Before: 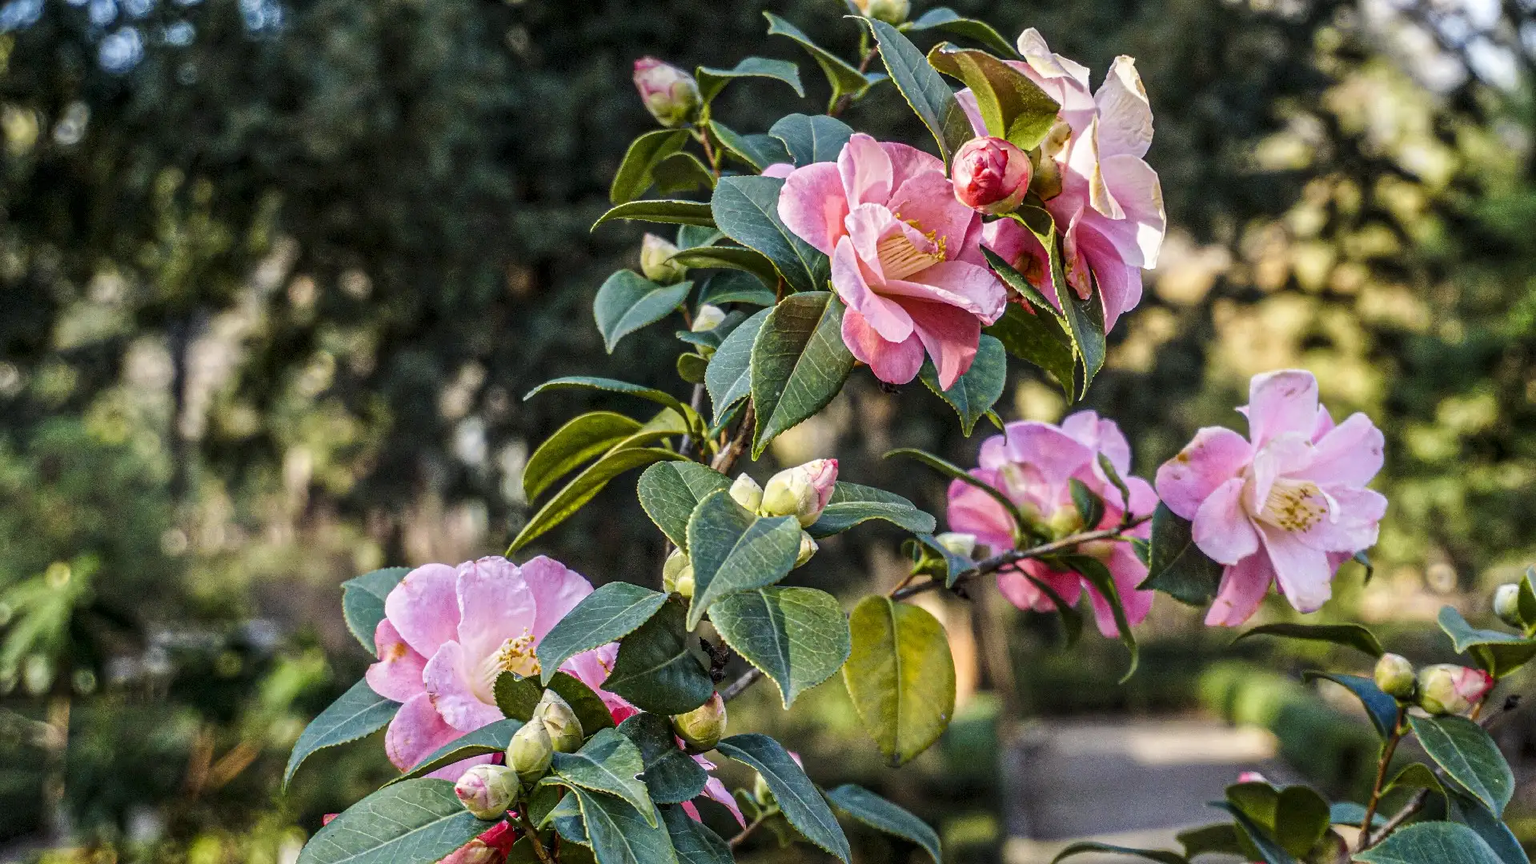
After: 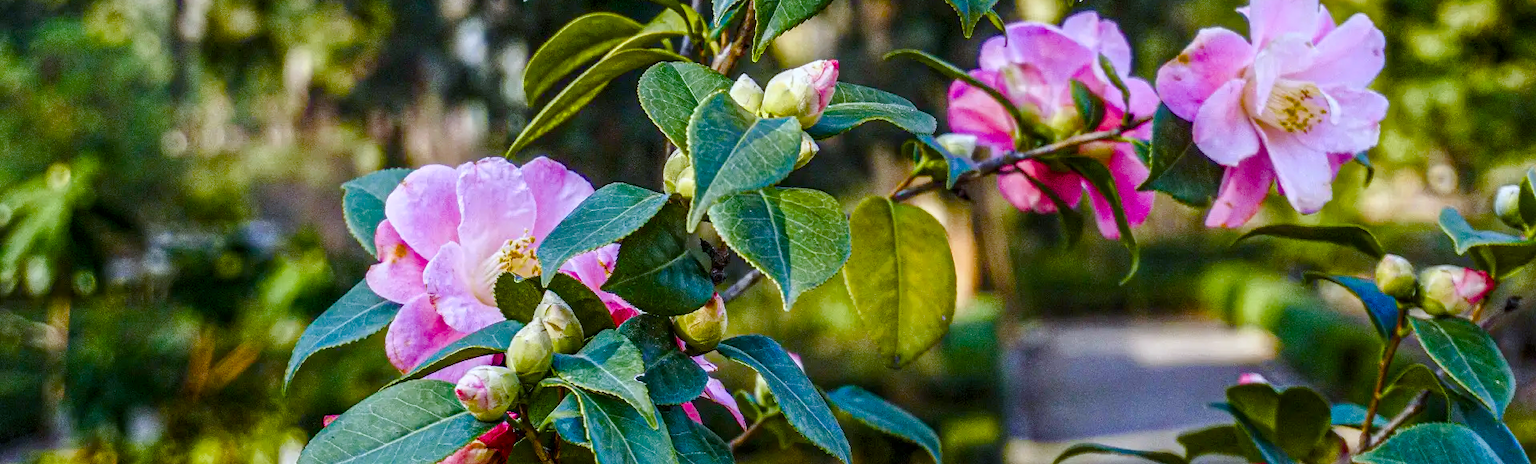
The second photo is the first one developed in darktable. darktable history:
white balance: red 0.954, blue 1.079
crop and rotate: top 46.237%
color balance rgb: perceptual saturation grading › global saturation 24.74%, perceptual saturation grading › highlights -51.22%, perceptual saturation grading › mid-tones 19.16%, perceptual saturation grading › shadows 60.98%, global vibrance 50%
